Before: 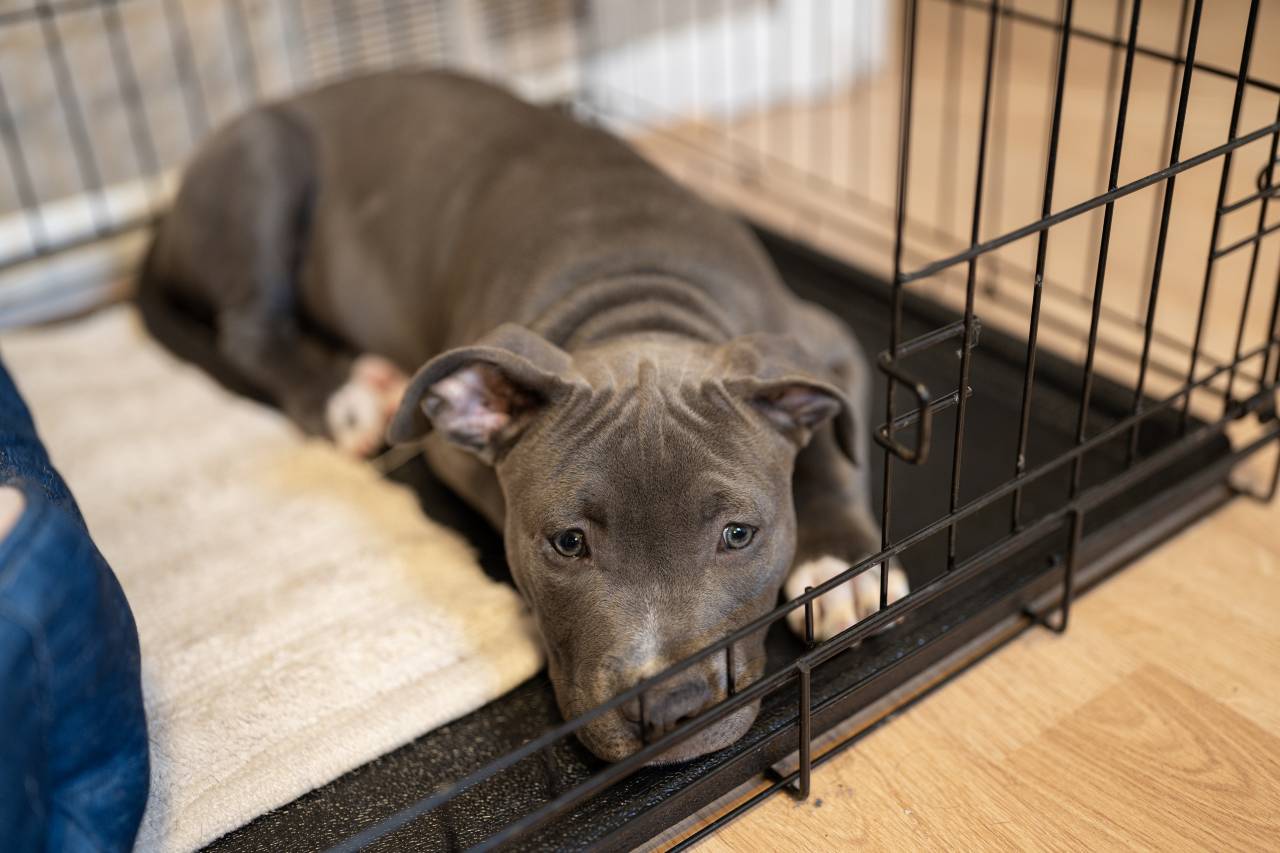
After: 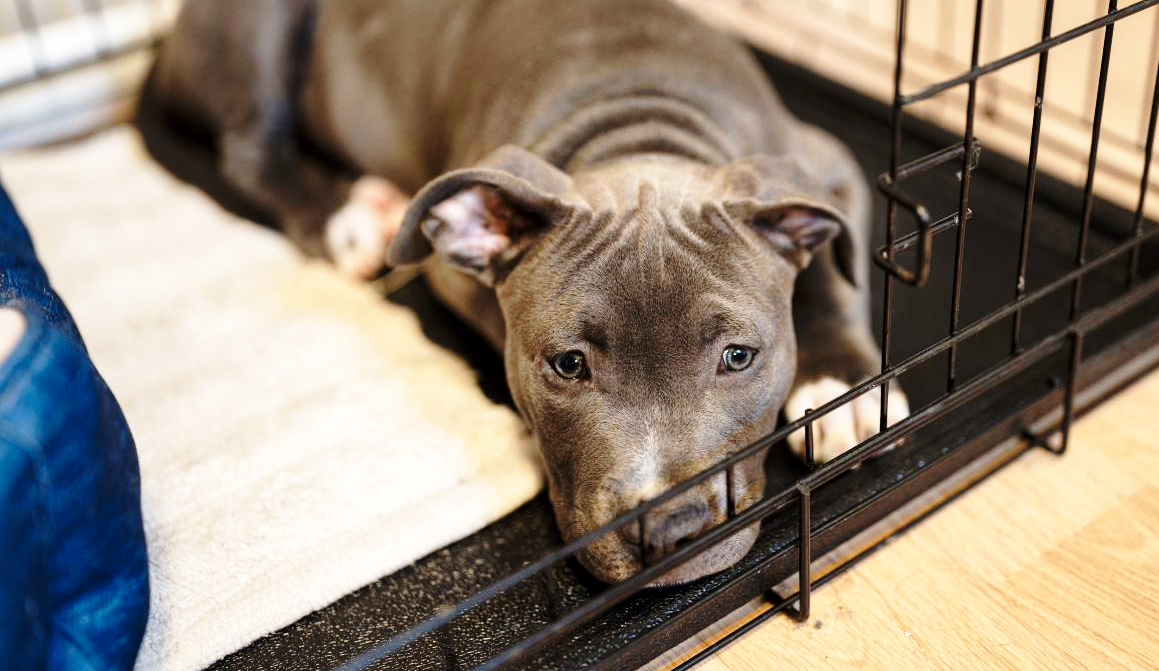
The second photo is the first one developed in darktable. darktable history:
local contrast: mode bilateral grid, contrast 20, coarseness 50, detail 120%, midtone range 0.2
crop: top 20.916%, right 9.437%, bottom 0.316%
base curve: curves: ch0 [(0, 0) (0.036, 0.037) (0.121, 0.228) (0.46, 0.76) (0.859, 0.983) (1, 1)], preserve colors none
